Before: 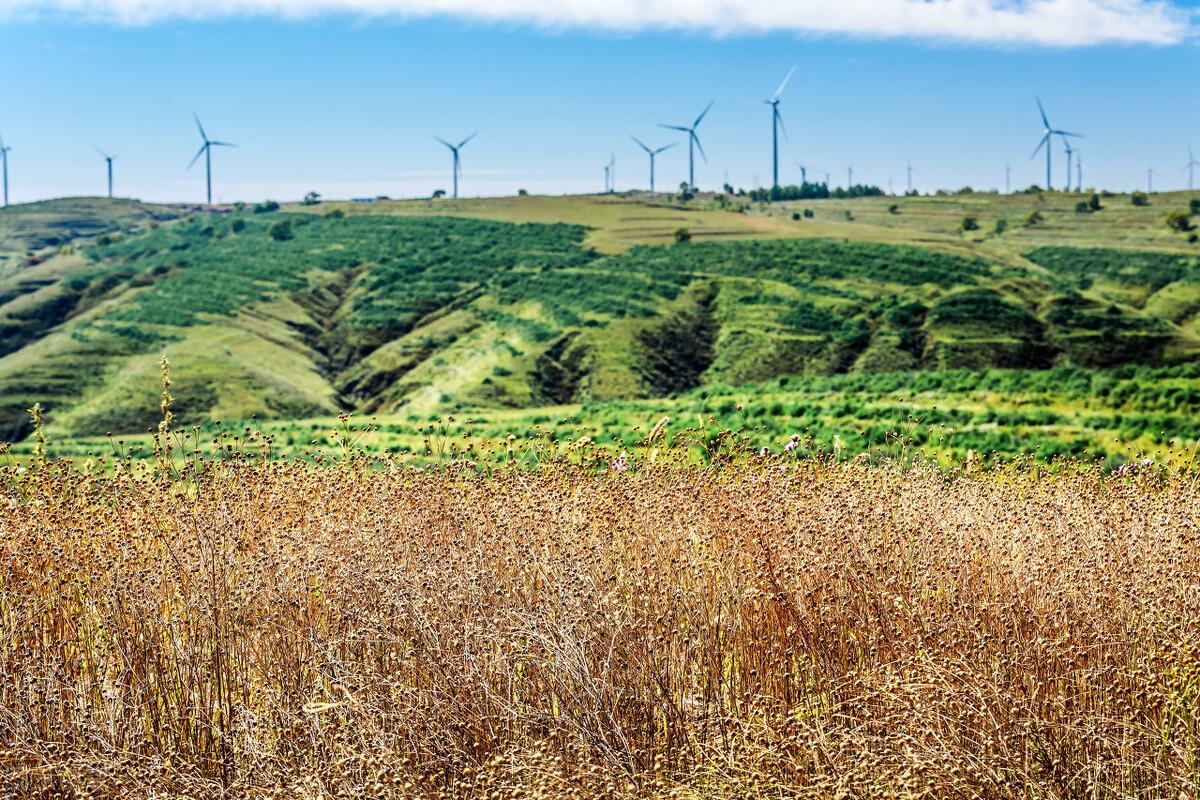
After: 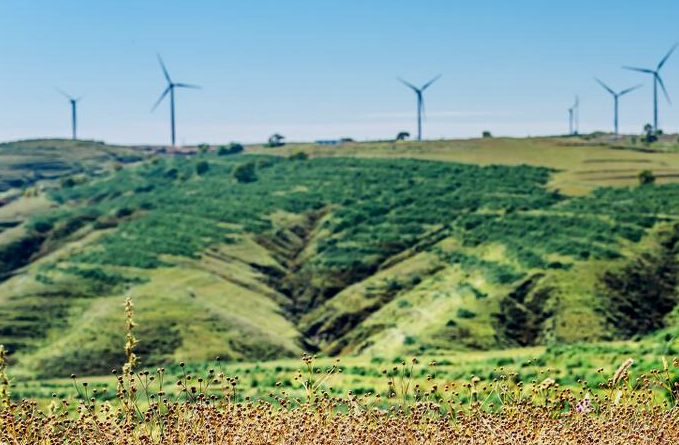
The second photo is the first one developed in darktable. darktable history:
exposure: black level correction 0.002, exposure -0.2 EV, compensate highlight preservation false
crop and rotate: left 3.045%, top 7.436%, right 40.35%, bottom 36.938%
